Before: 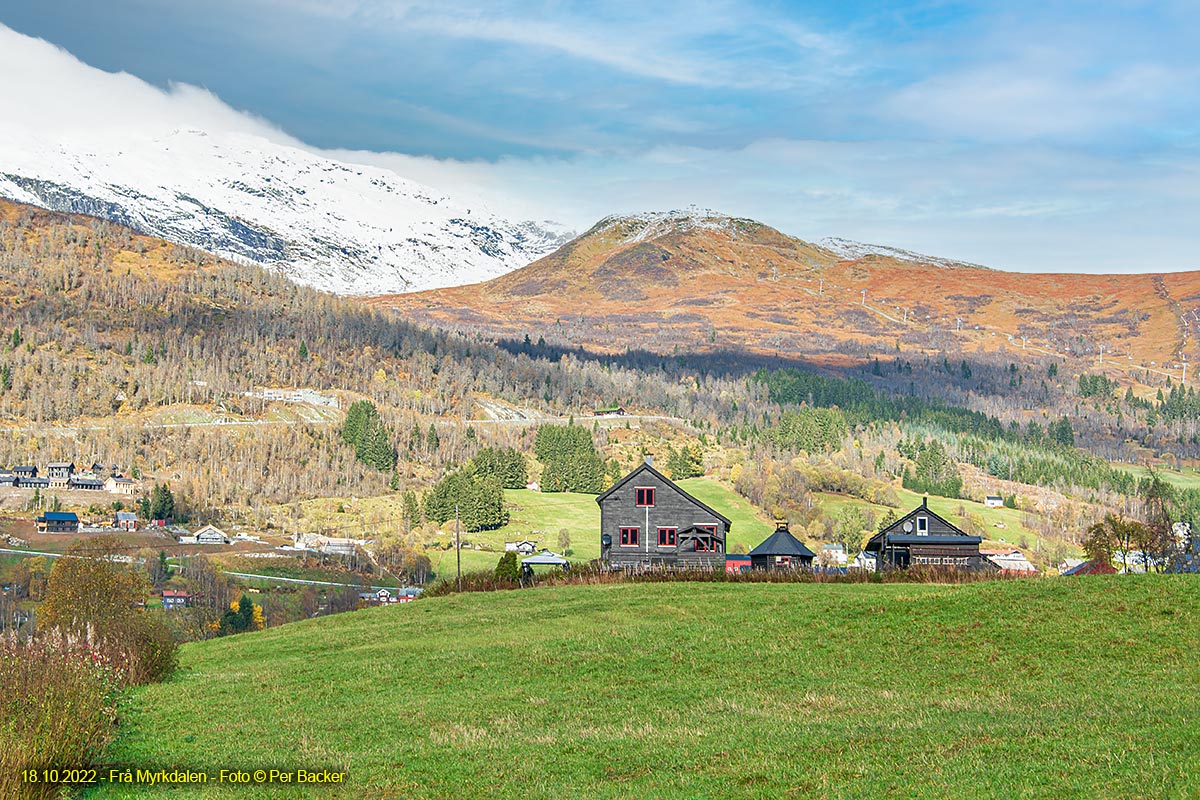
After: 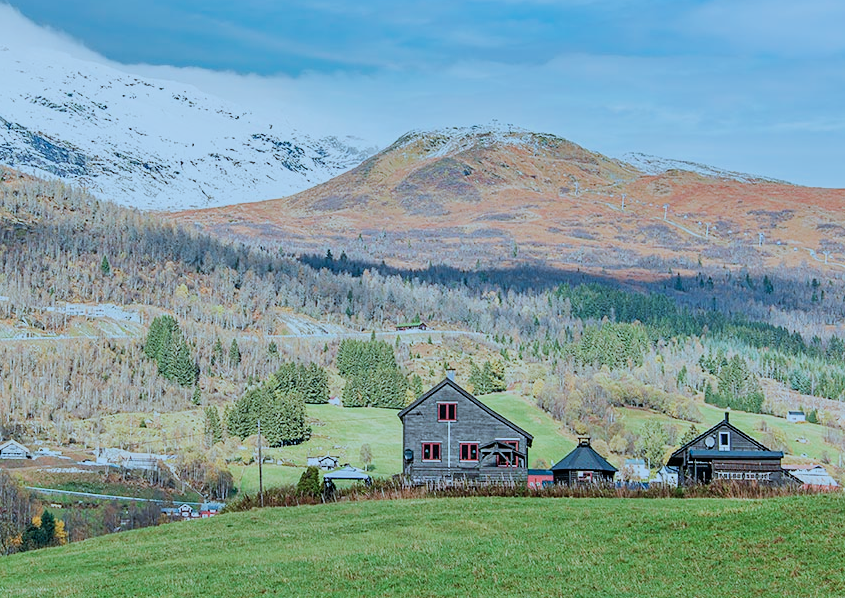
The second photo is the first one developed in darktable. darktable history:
filmic rgb: black relative exposure -6.94 EV, white relative exposure 5.6 EV, hardness 2.86
color correction: highlights a* -9.06, highlights b* -23.57
crop and rotate: left 16.572%, top 10.752%, right 12.934%, bottom 14.455%
